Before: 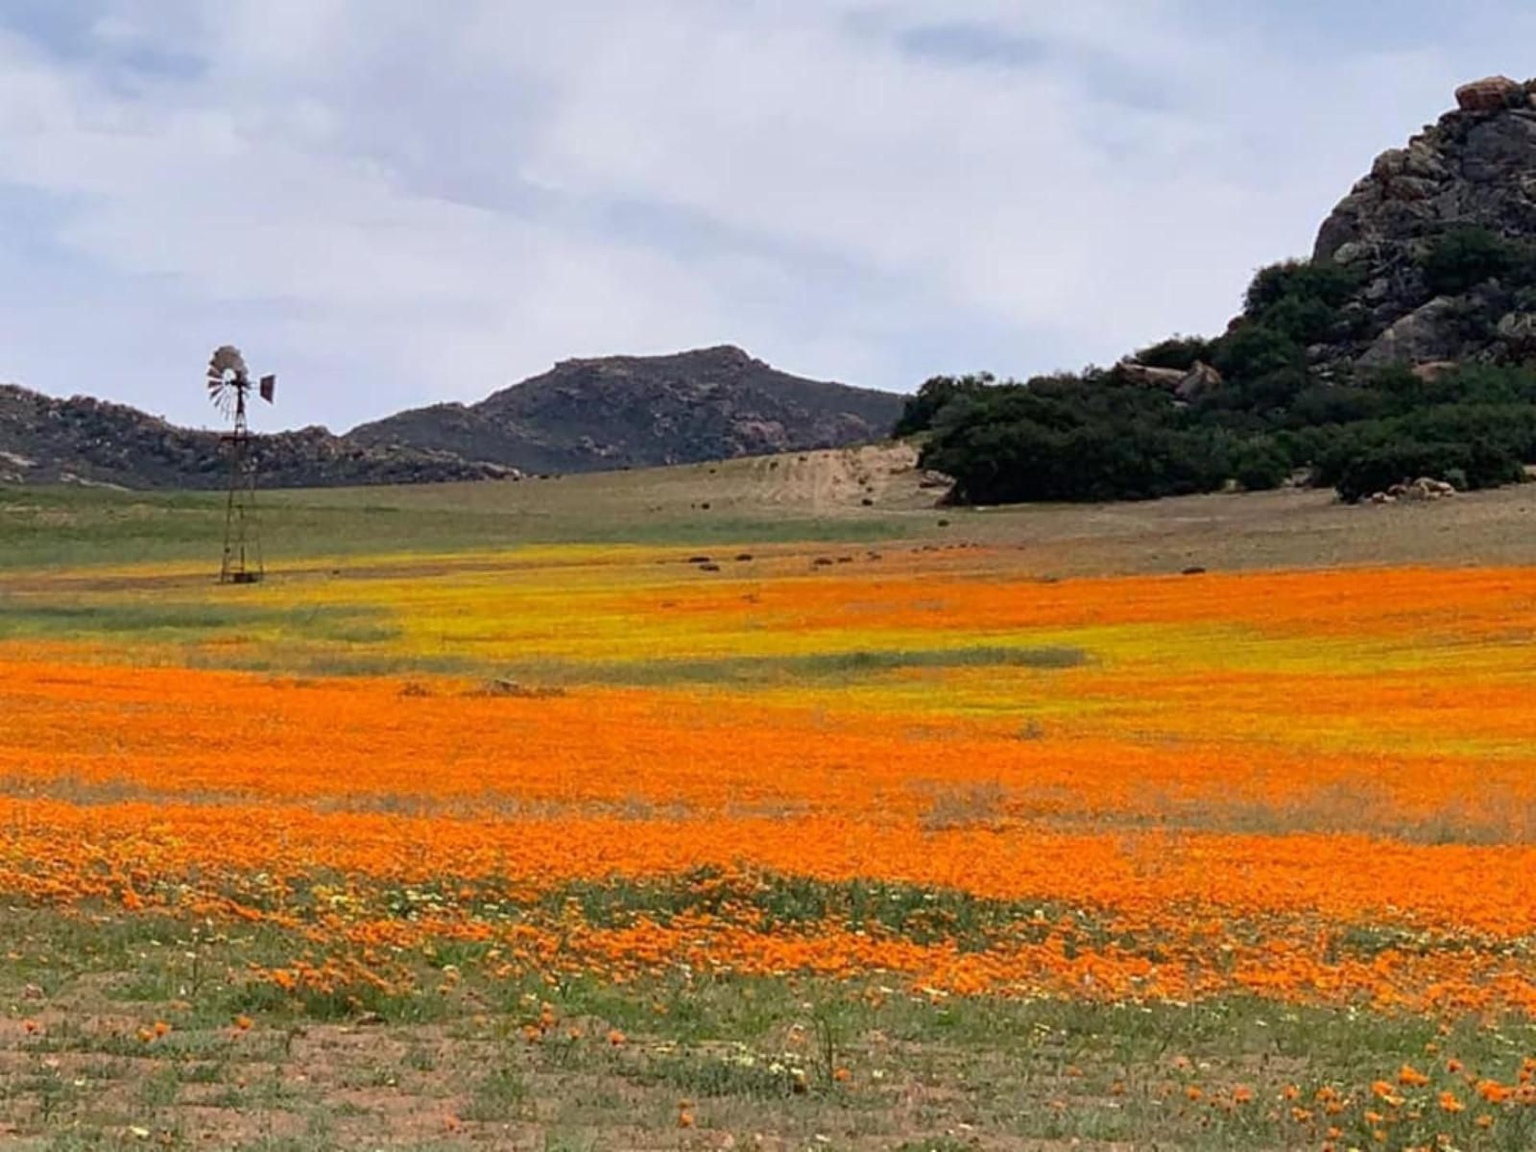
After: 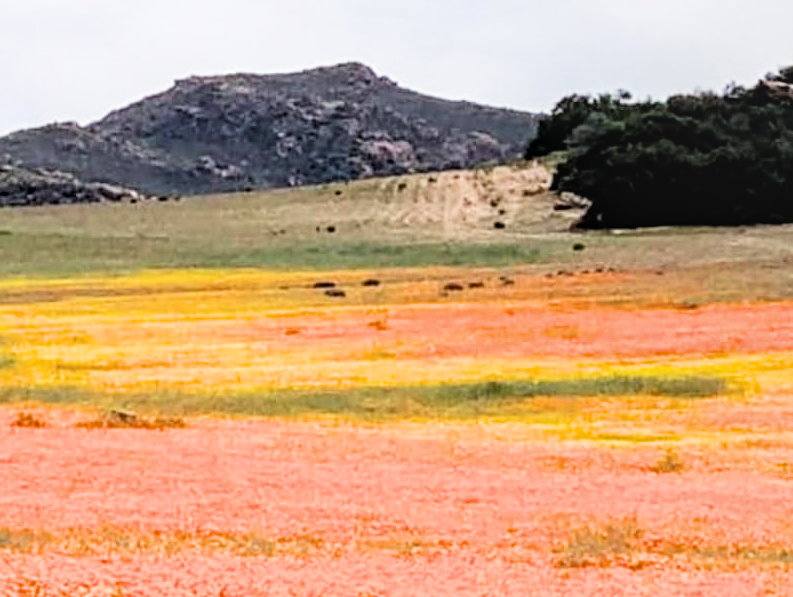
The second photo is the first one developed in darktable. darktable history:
exposure: black level correction 0, exposure 1 EV, compensate highlight preservation false
local contrast: on, module defaults
filmic rgb: black relative exposure -5.14 EV, white relative exposure 3.5 EV, hardness 3.18, contrast 1.3, highlights saturation mix -49.07%, iterations of high-quality reconstruction 0
crop: left 25.309%, top 24.839%, right 25.084%, bottom 25.405%
